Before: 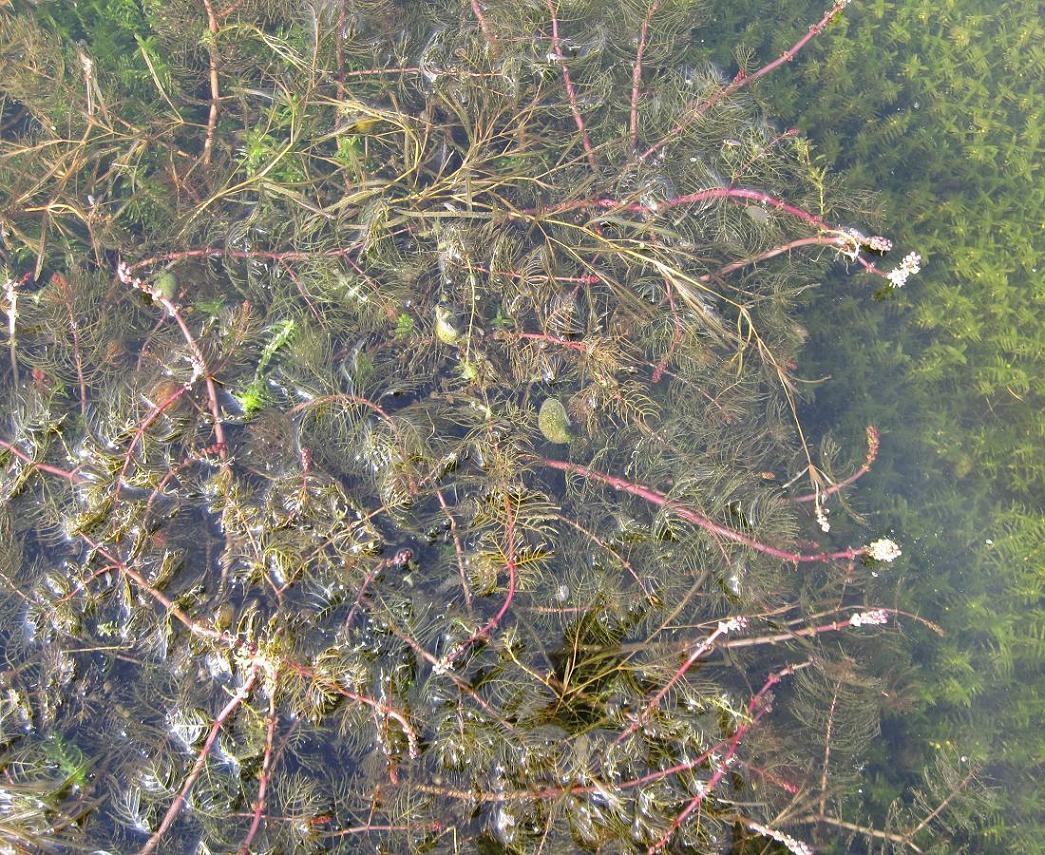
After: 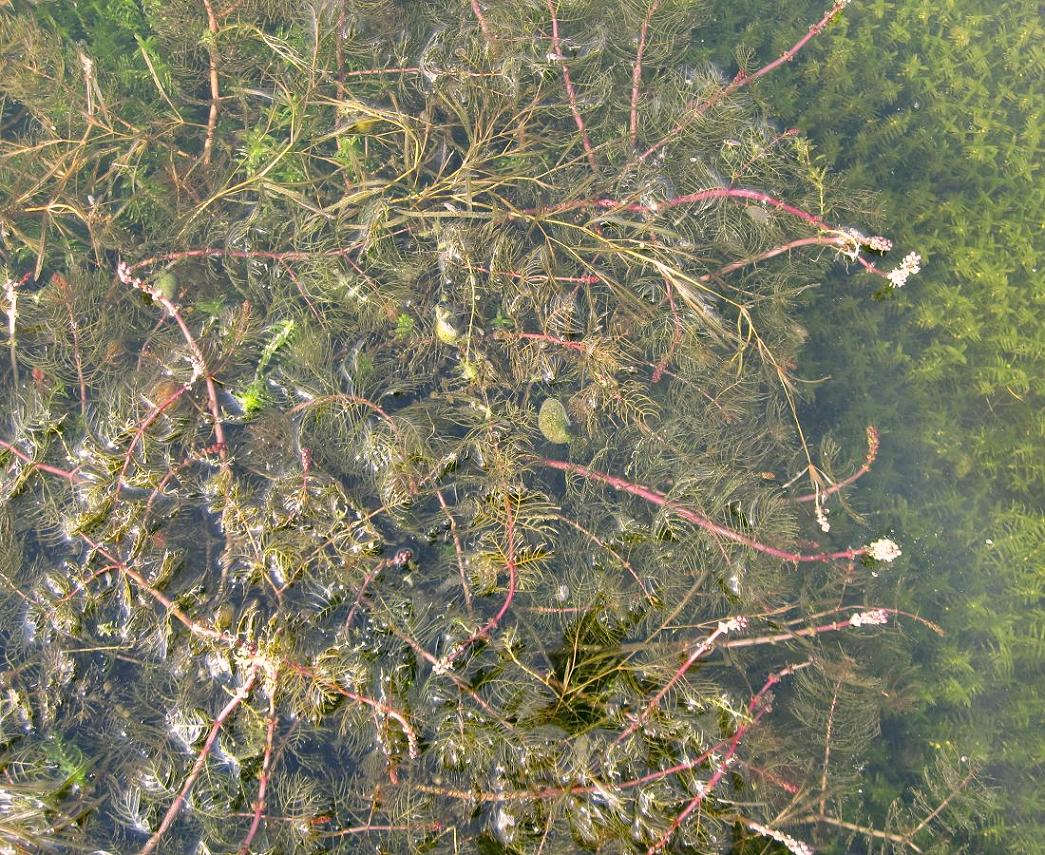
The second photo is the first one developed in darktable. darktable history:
color correction: highlights a* 4.58, highlights b* 4.92, shadows a* -7.11, shadows b* 4.94
